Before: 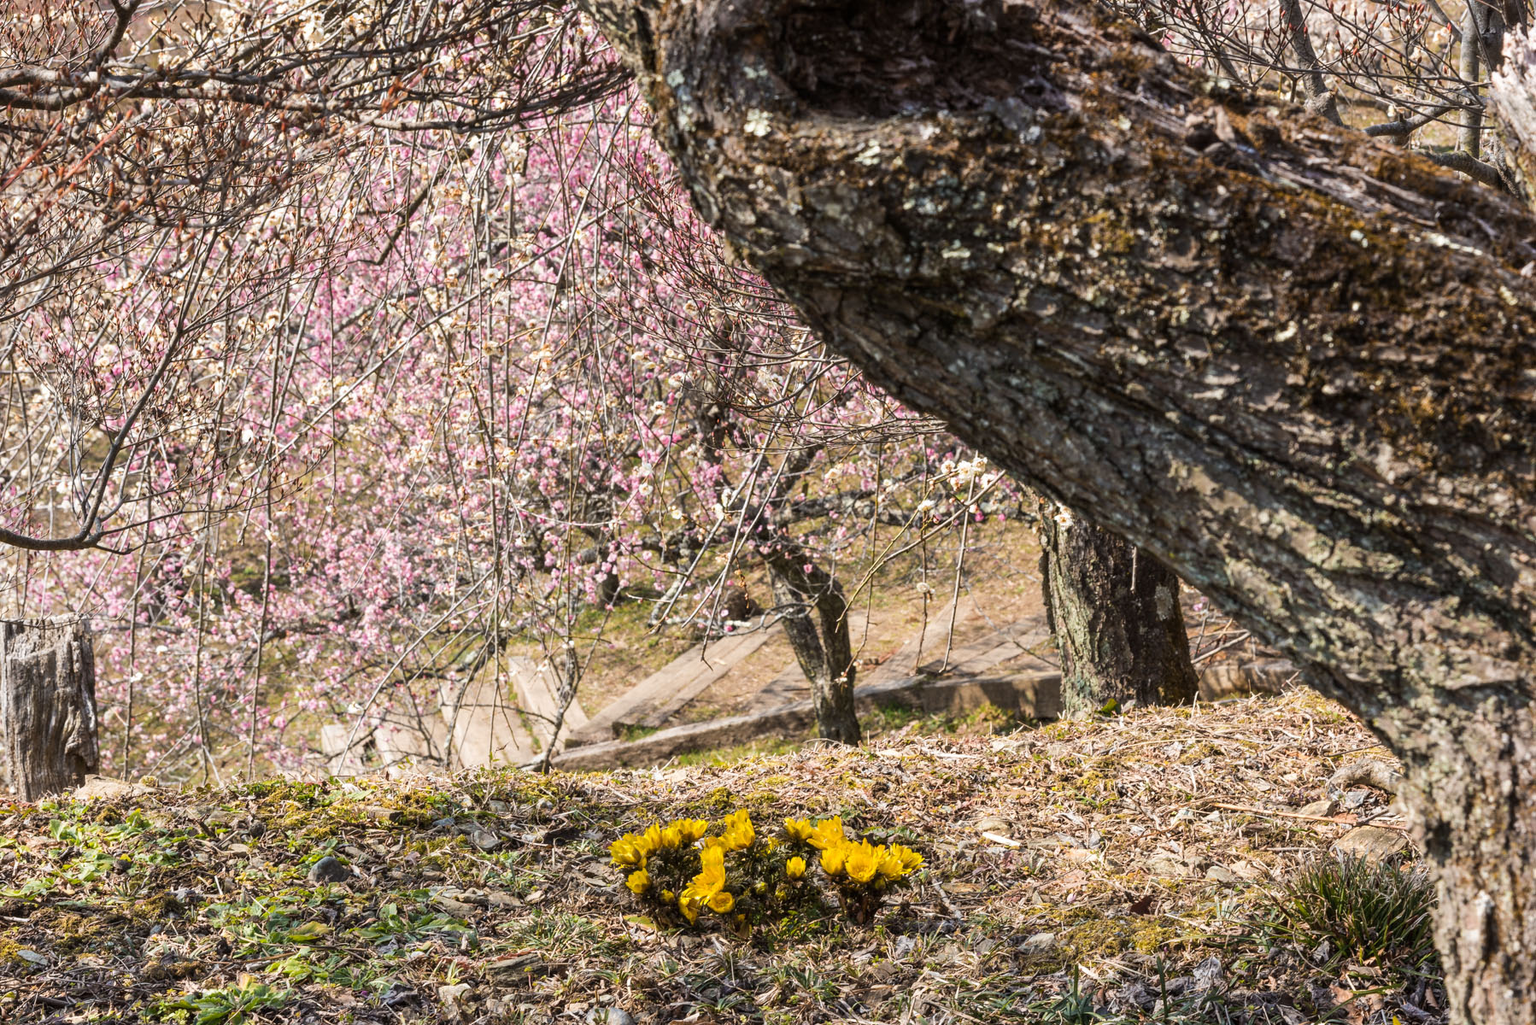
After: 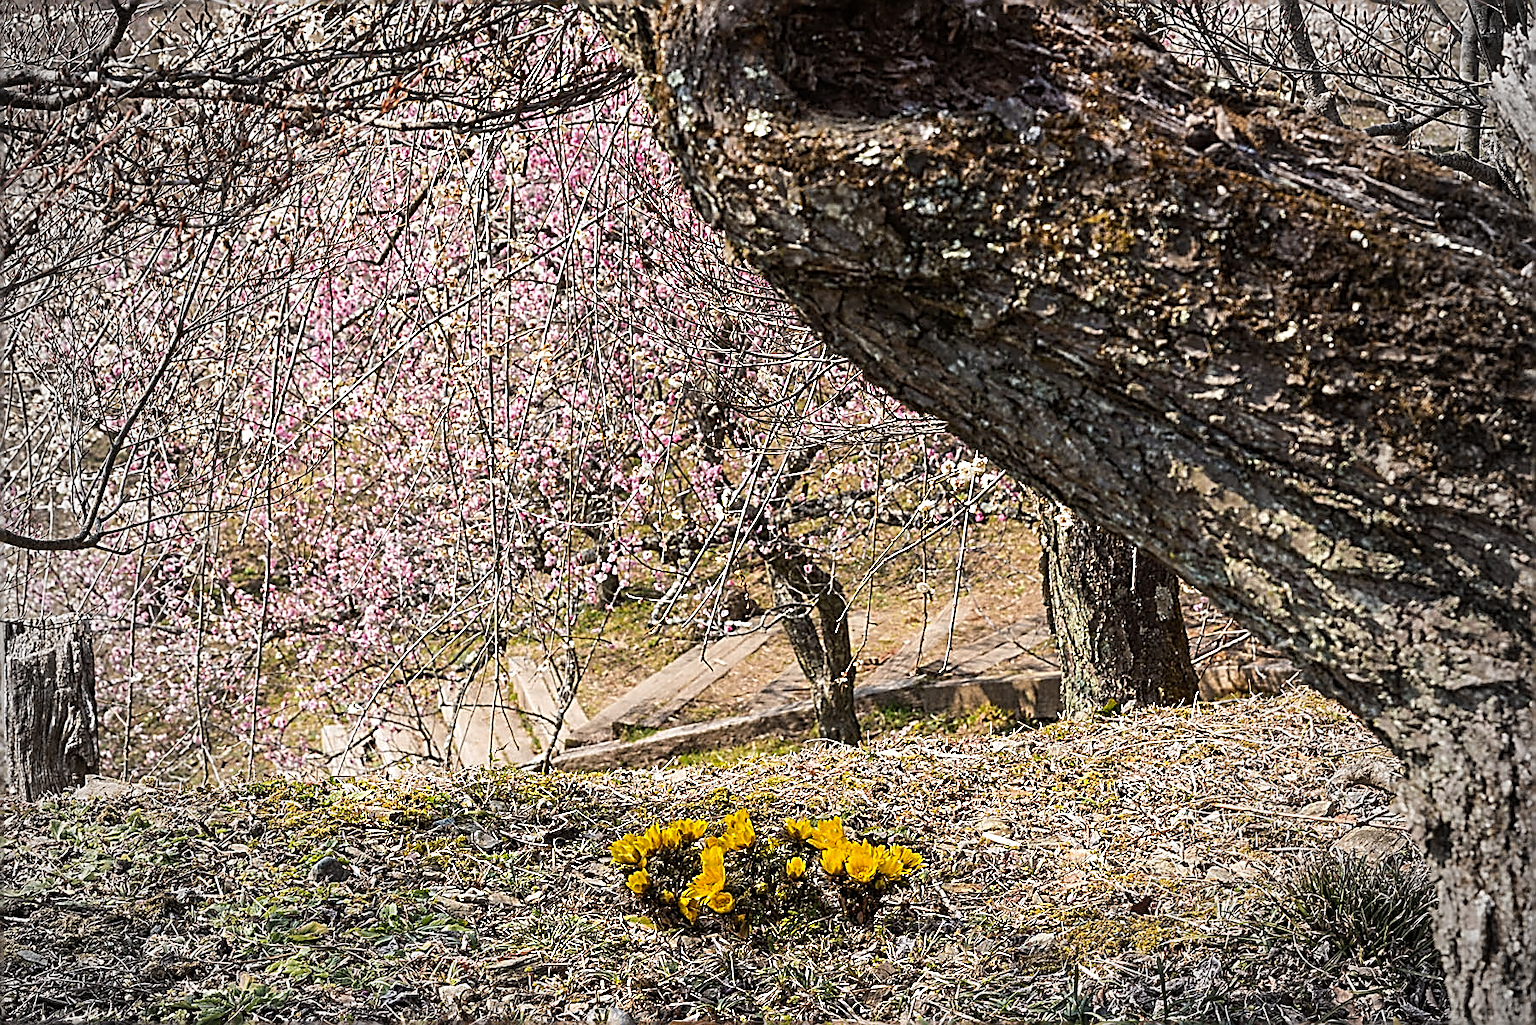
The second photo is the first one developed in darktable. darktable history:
vignetting: fall-off start 67.15%, brightness -0.442, saturation -0.691, width/height ratio 1.011, unbound false
vibrance: vibrance 60%
sharpen: amount 2
